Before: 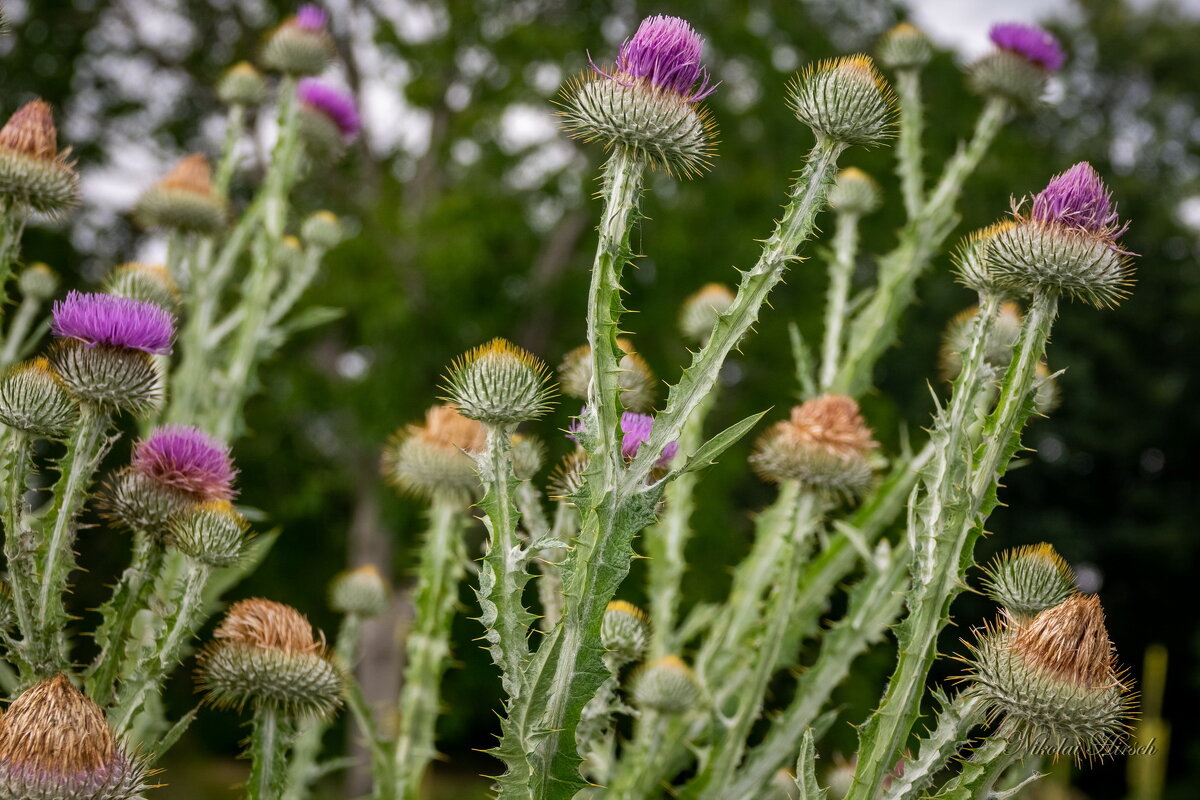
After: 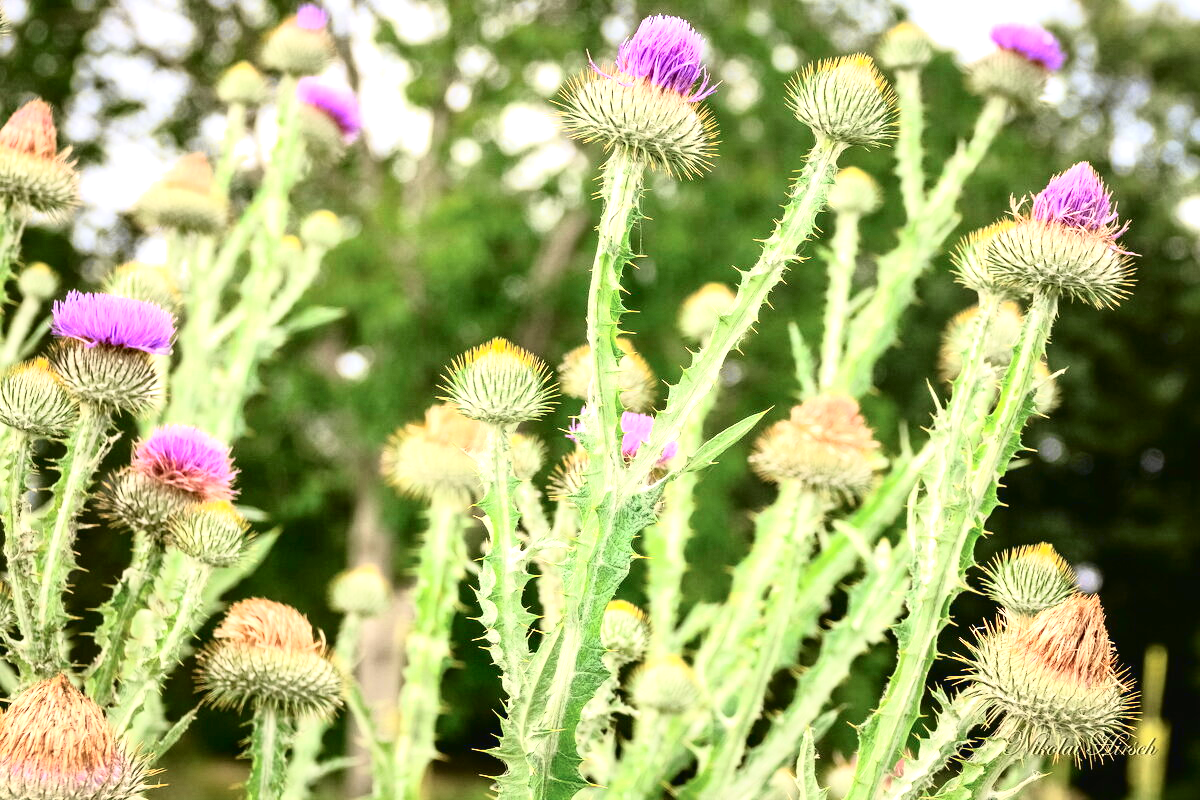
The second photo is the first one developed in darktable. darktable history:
exposure: black level correction 0, exposure 1.3 EV, compensate exposure bias true, compensate highlight preservation false
tone curve: curves: ch0 [(0, 0.023) (0.087, 0.065) (0.184, 0.168) (0.45, 0.54) (0.57, 0.683) (0.706, 0.841) (0.877, 0.948) (1, 0.984)]; ch1 [(0, 0) (0.388, 0.369) (0.447, 0.447) (0.505, 0.5) (0.534, 0.528) (0.57, 0.571) (0.592, 0.602) (0.644, 0.663) (1, 1)]; ch2 [(0, 0) (0.314, 0.223) (0.427, 0.405) (0.492, 0.496) (0.524, 0.547) (0.534, 0.57) (0.583, 0.605) (0.673, 0.667) (1, 1)], color space Lab, independent channels, preserve colors none
